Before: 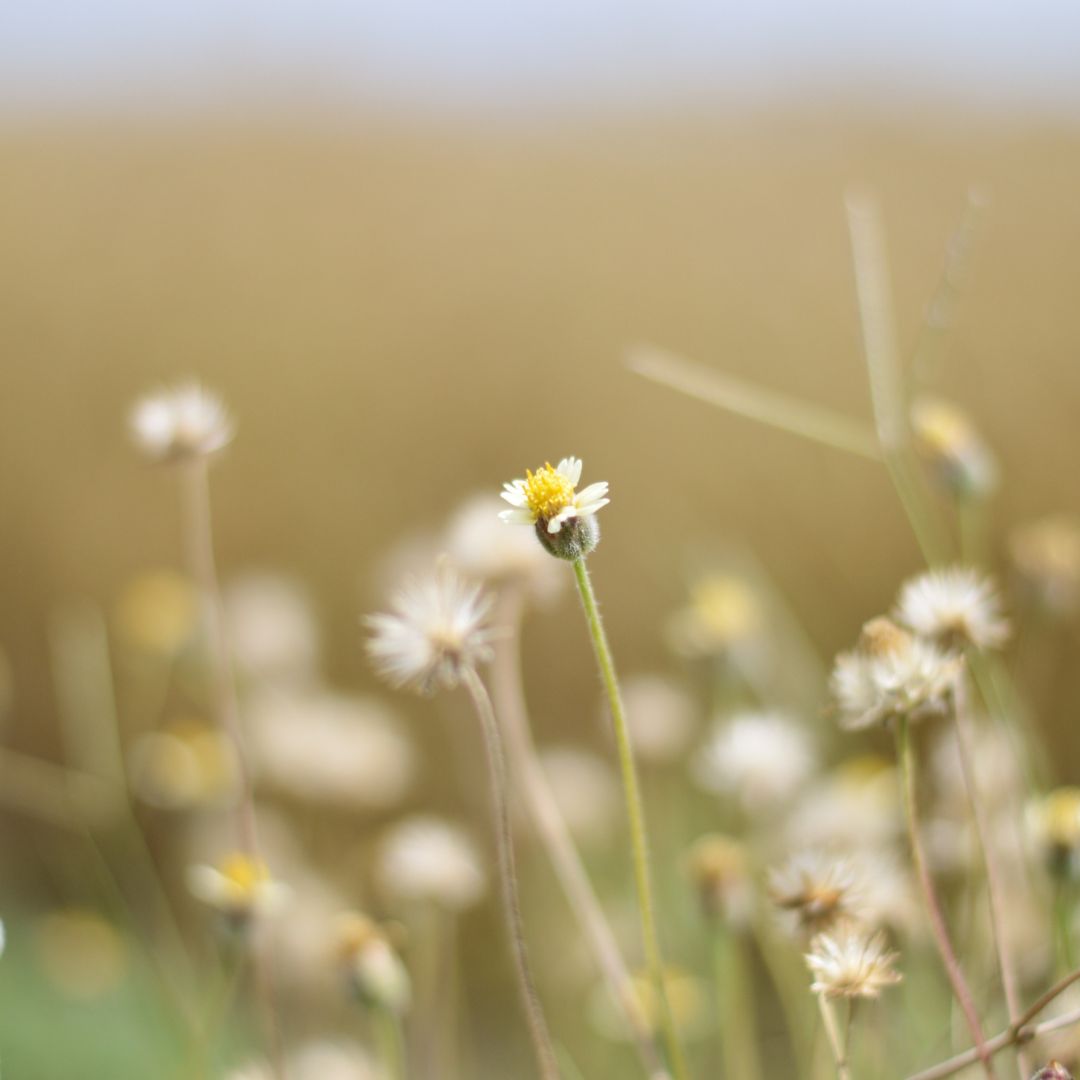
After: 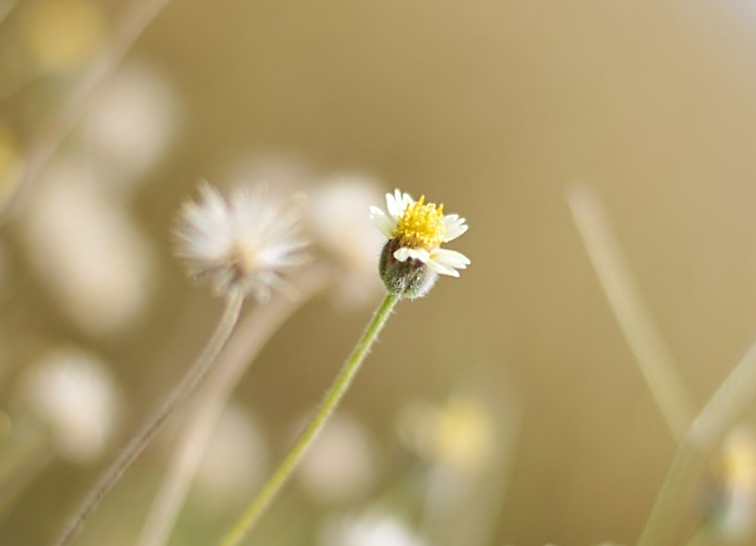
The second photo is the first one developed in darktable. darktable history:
crop and rotate: angle -45.64°, top 16.743%, right 0.995%, bottom 11.755%
sharpen: amount 0.592
